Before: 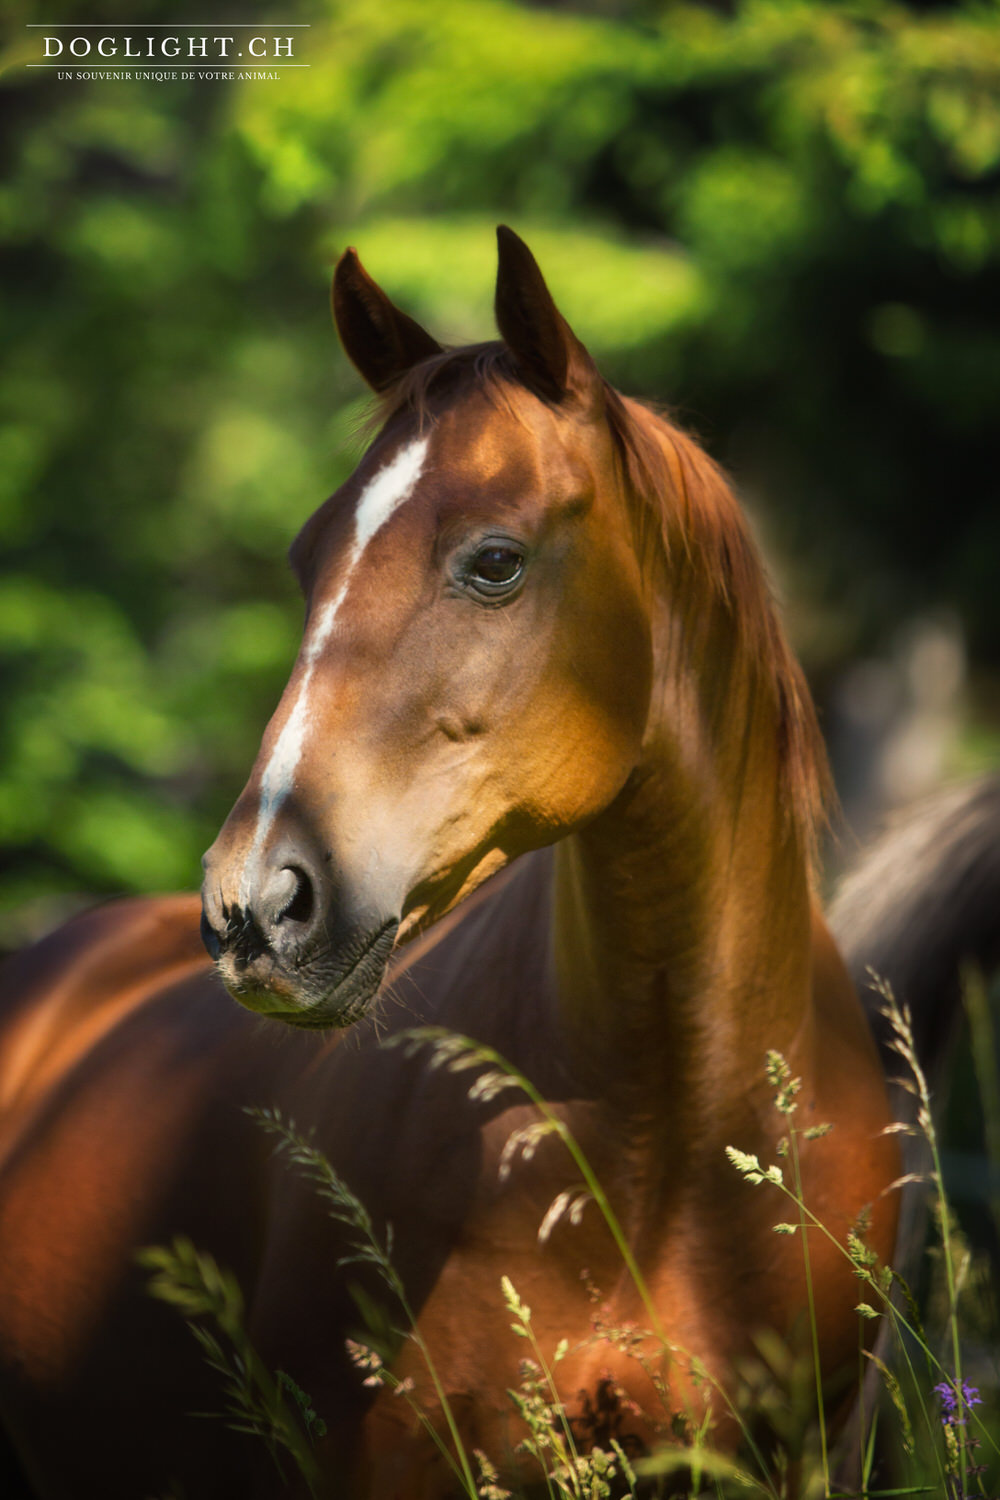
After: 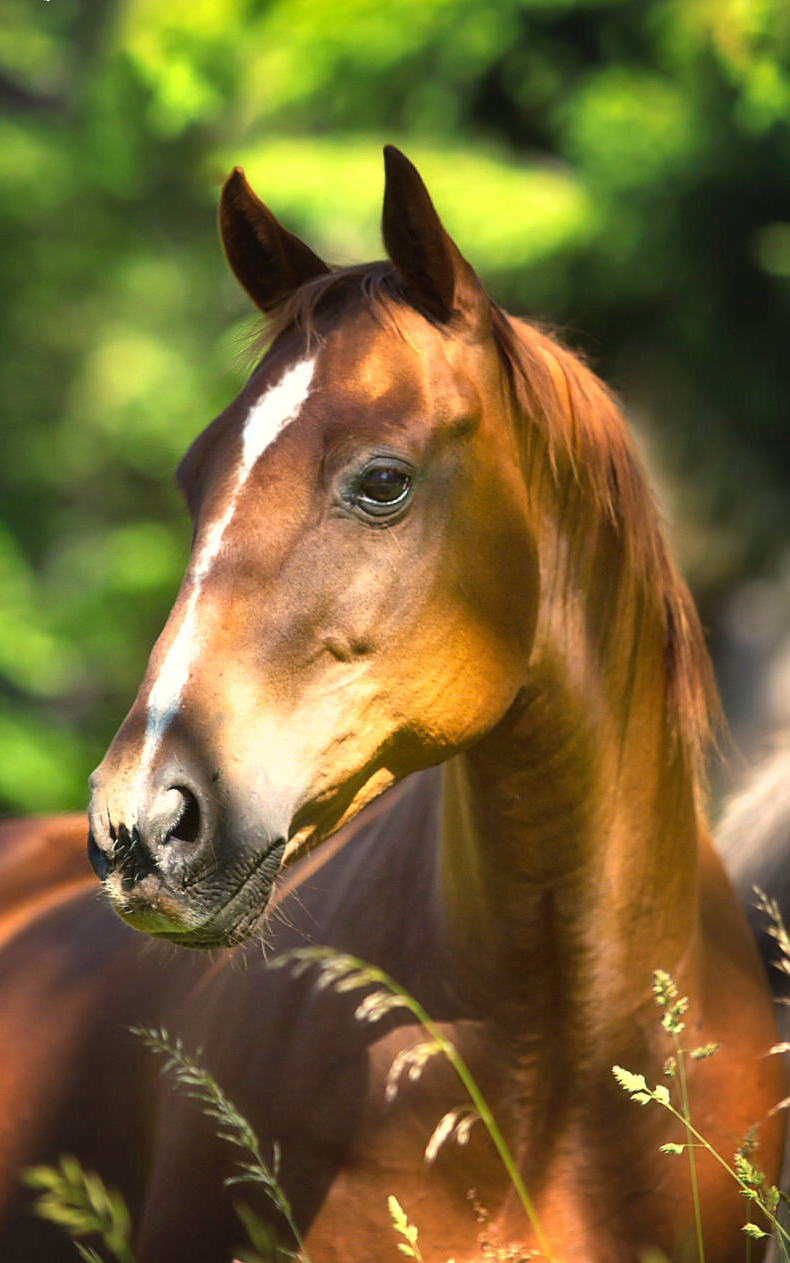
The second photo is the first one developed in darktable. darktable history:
levels: levels [0, 0.476, 0.951]
shadows and highlights: soften with gaussian
exposure: exposure 0.6 EV, compensate highlight preservation false
tone equalizer: on, module defaults
crop: left 11.366%, top 5.369%, right 9.596%, bottom 10.396%
sharpen: radius 1.912, amount 0.4, threshold 1.174
